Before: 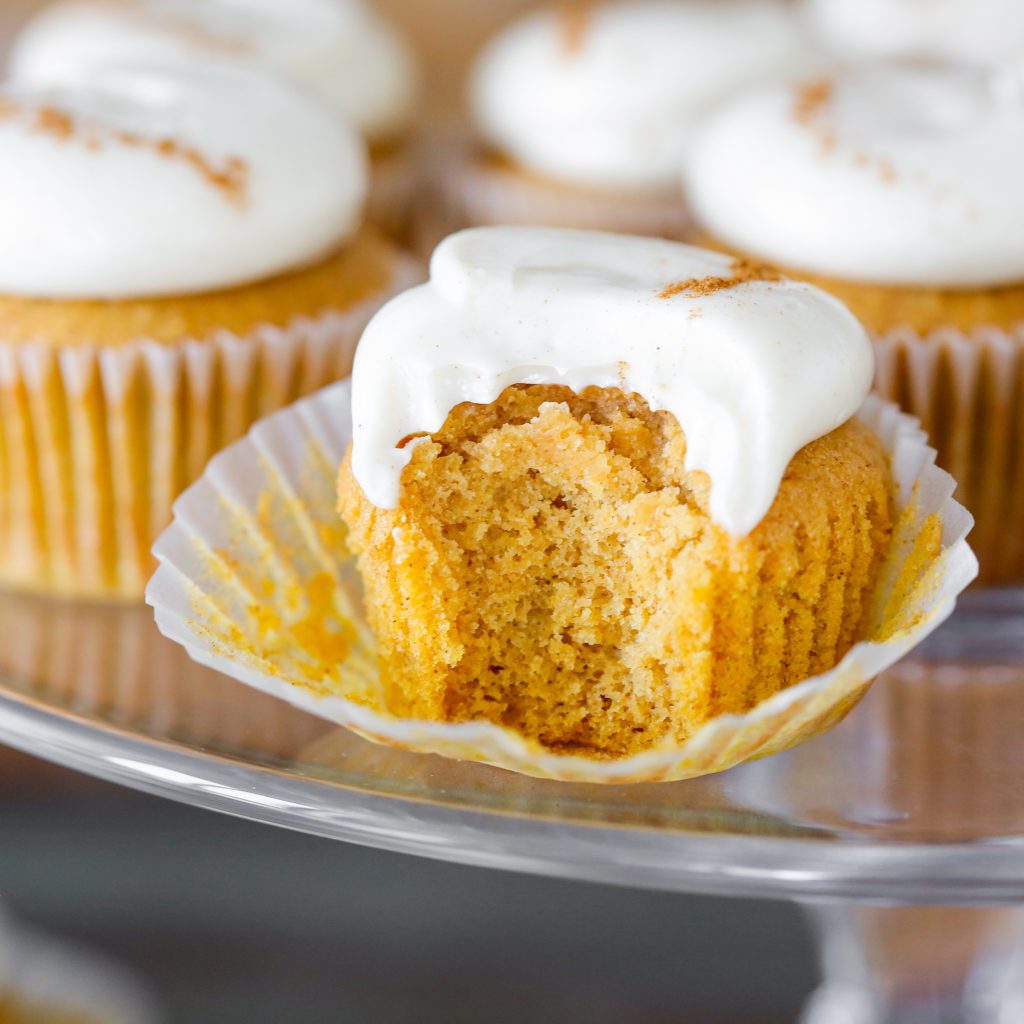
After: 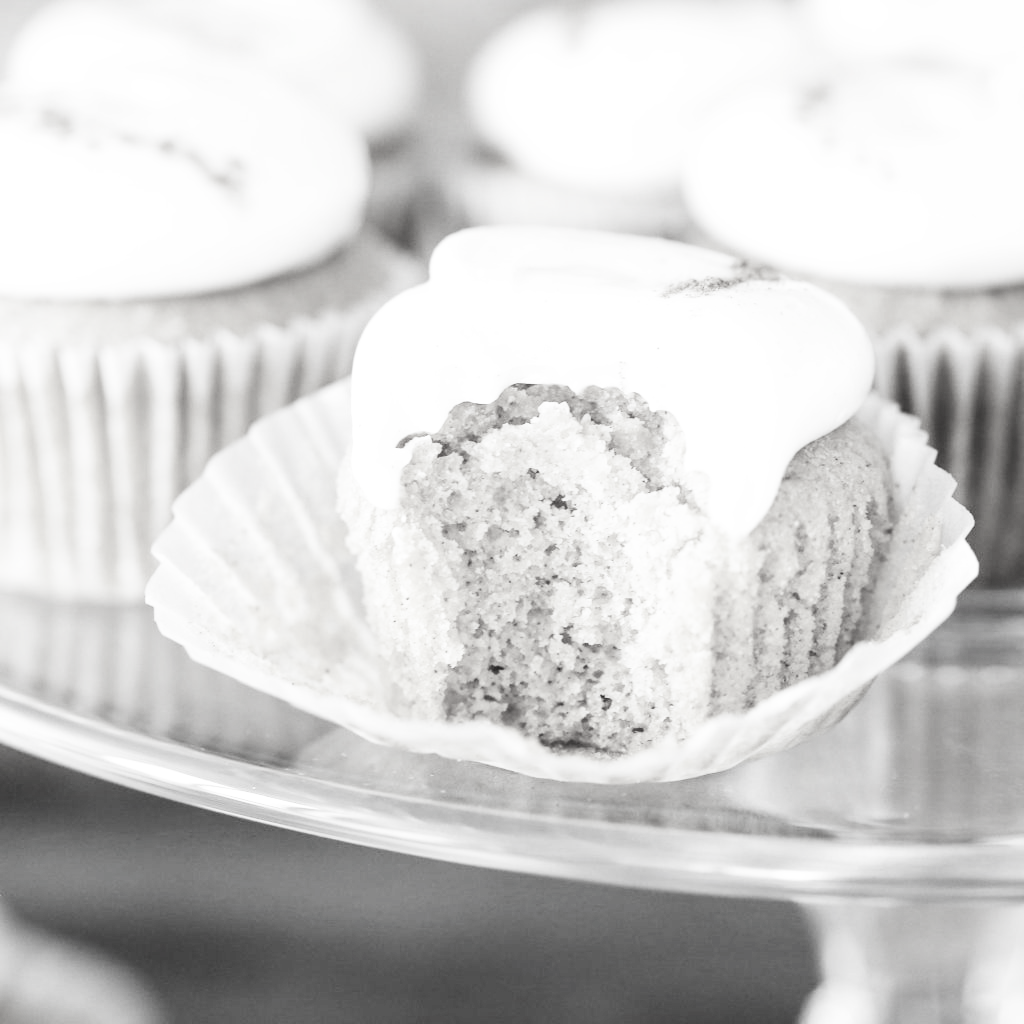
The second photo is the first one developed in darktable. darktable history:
base curve: curves: ch0 [(0, 0.003) (0.001, 0.002) (0.006, 0.004) (0.02, 0.022) (0.048, 0.086) (0.094, 0.234) (0.162, 0.431) (0.258, 0.629) (0.385, 0.8) (0.548, 0.918) (0.751, 0.988) (1, 1)], preserve colors none
contrast brightness saturation: saturation -0.986
